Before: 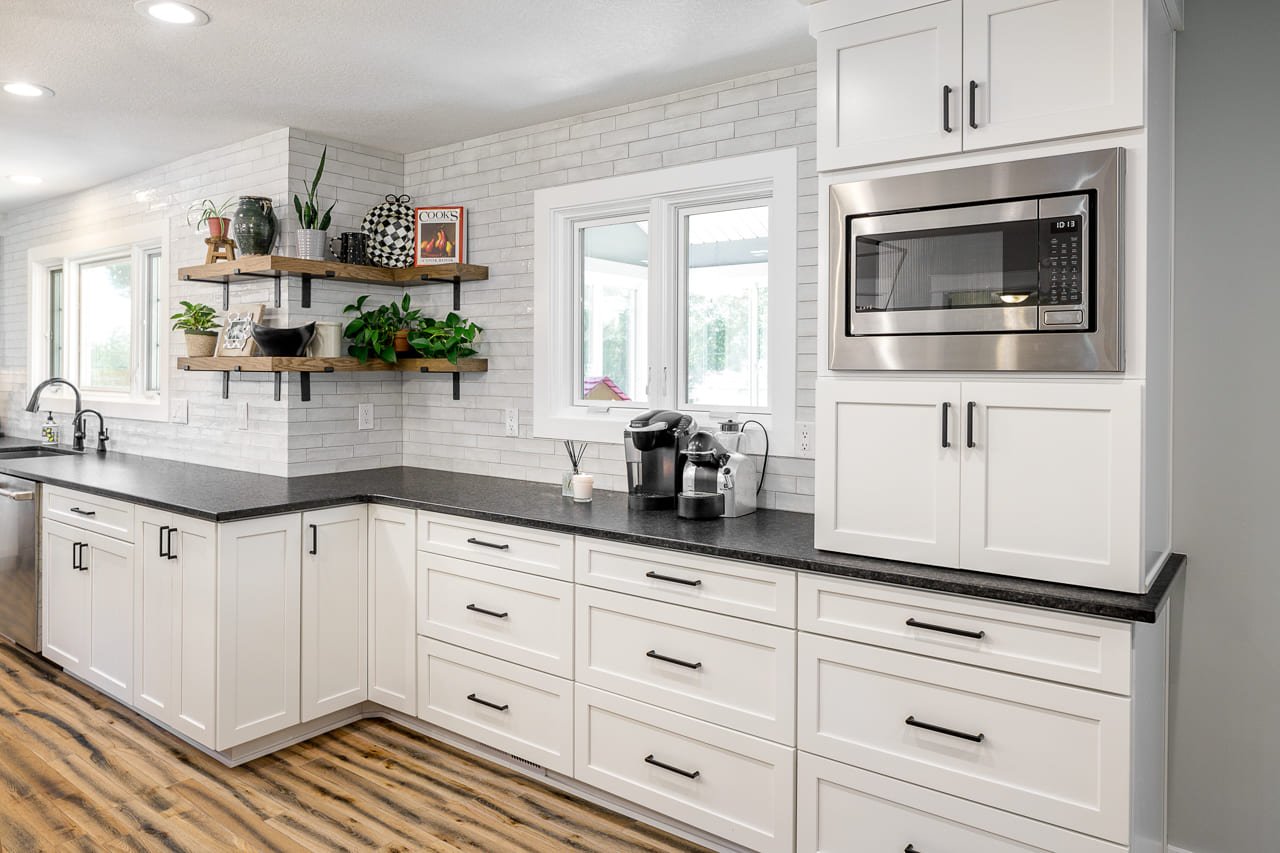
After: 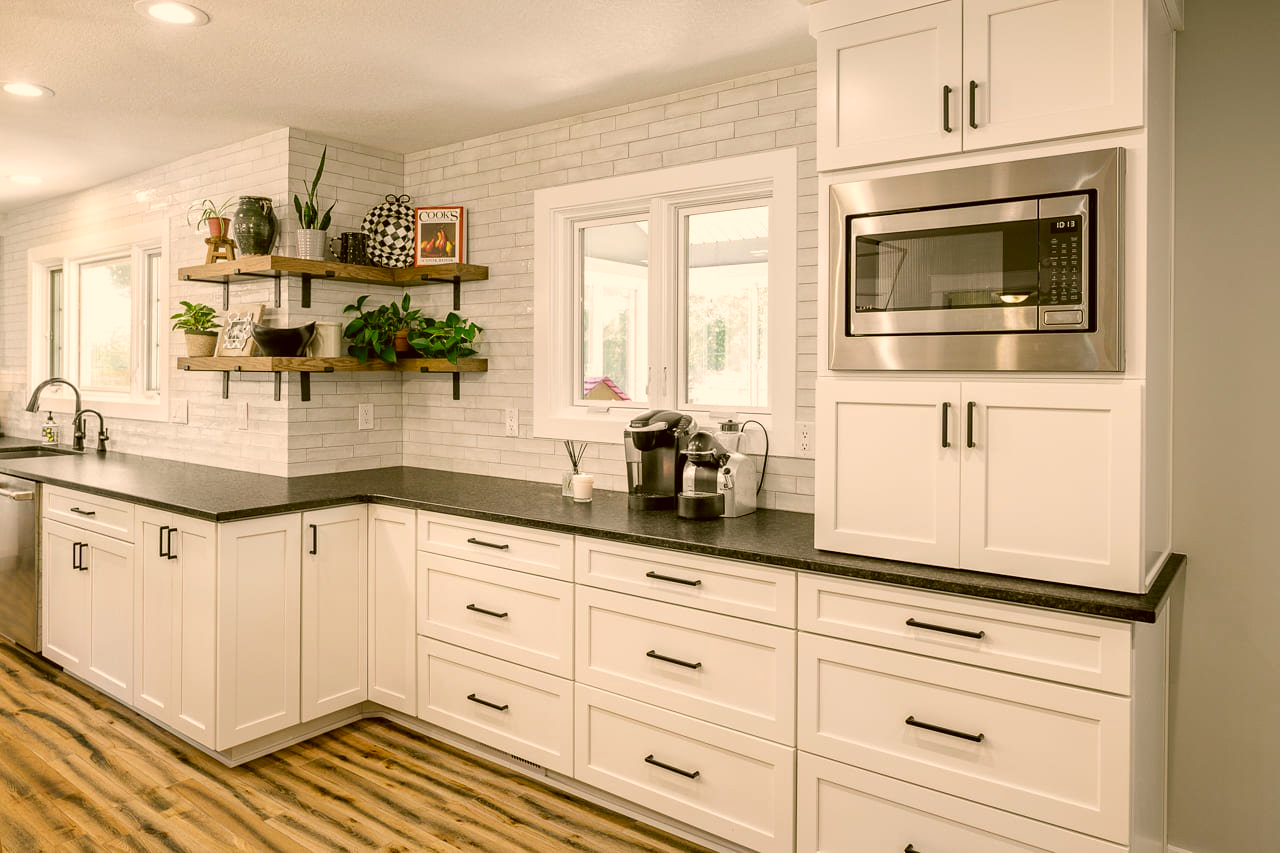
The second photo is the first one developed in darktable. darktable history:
color correction: highlights a* 8.24, highlights b* 15.2, shadows a* -0.614, shadows b* 26.21
